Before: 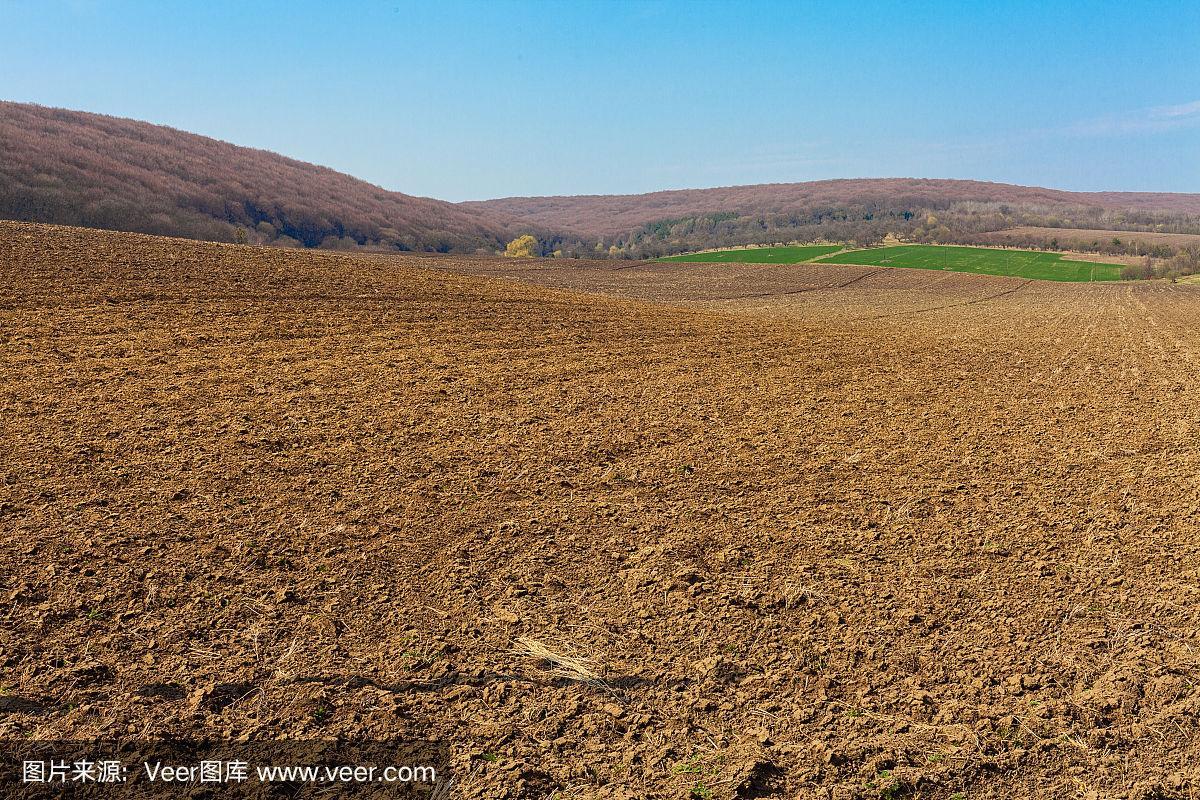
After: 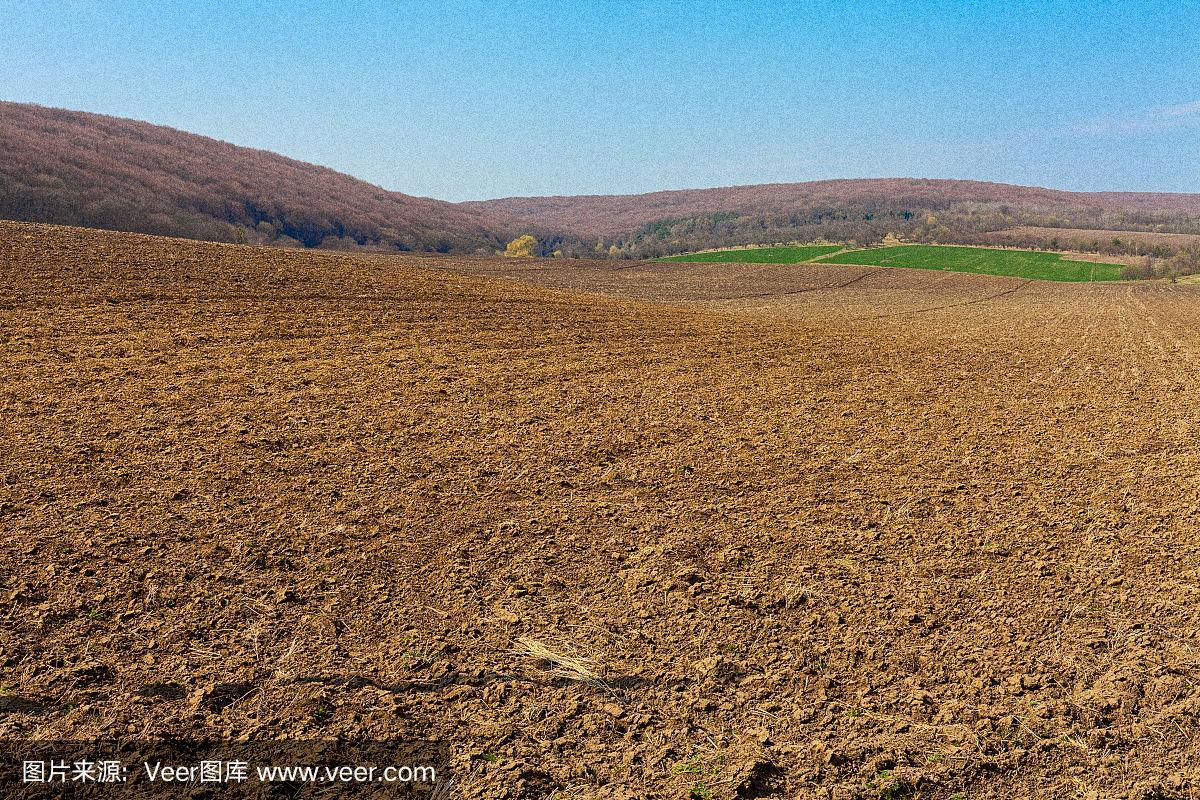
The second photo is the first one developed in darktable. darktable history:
exposure: black level correction 0.001, compensate highlight preservation false
grain: strength 49.07%
